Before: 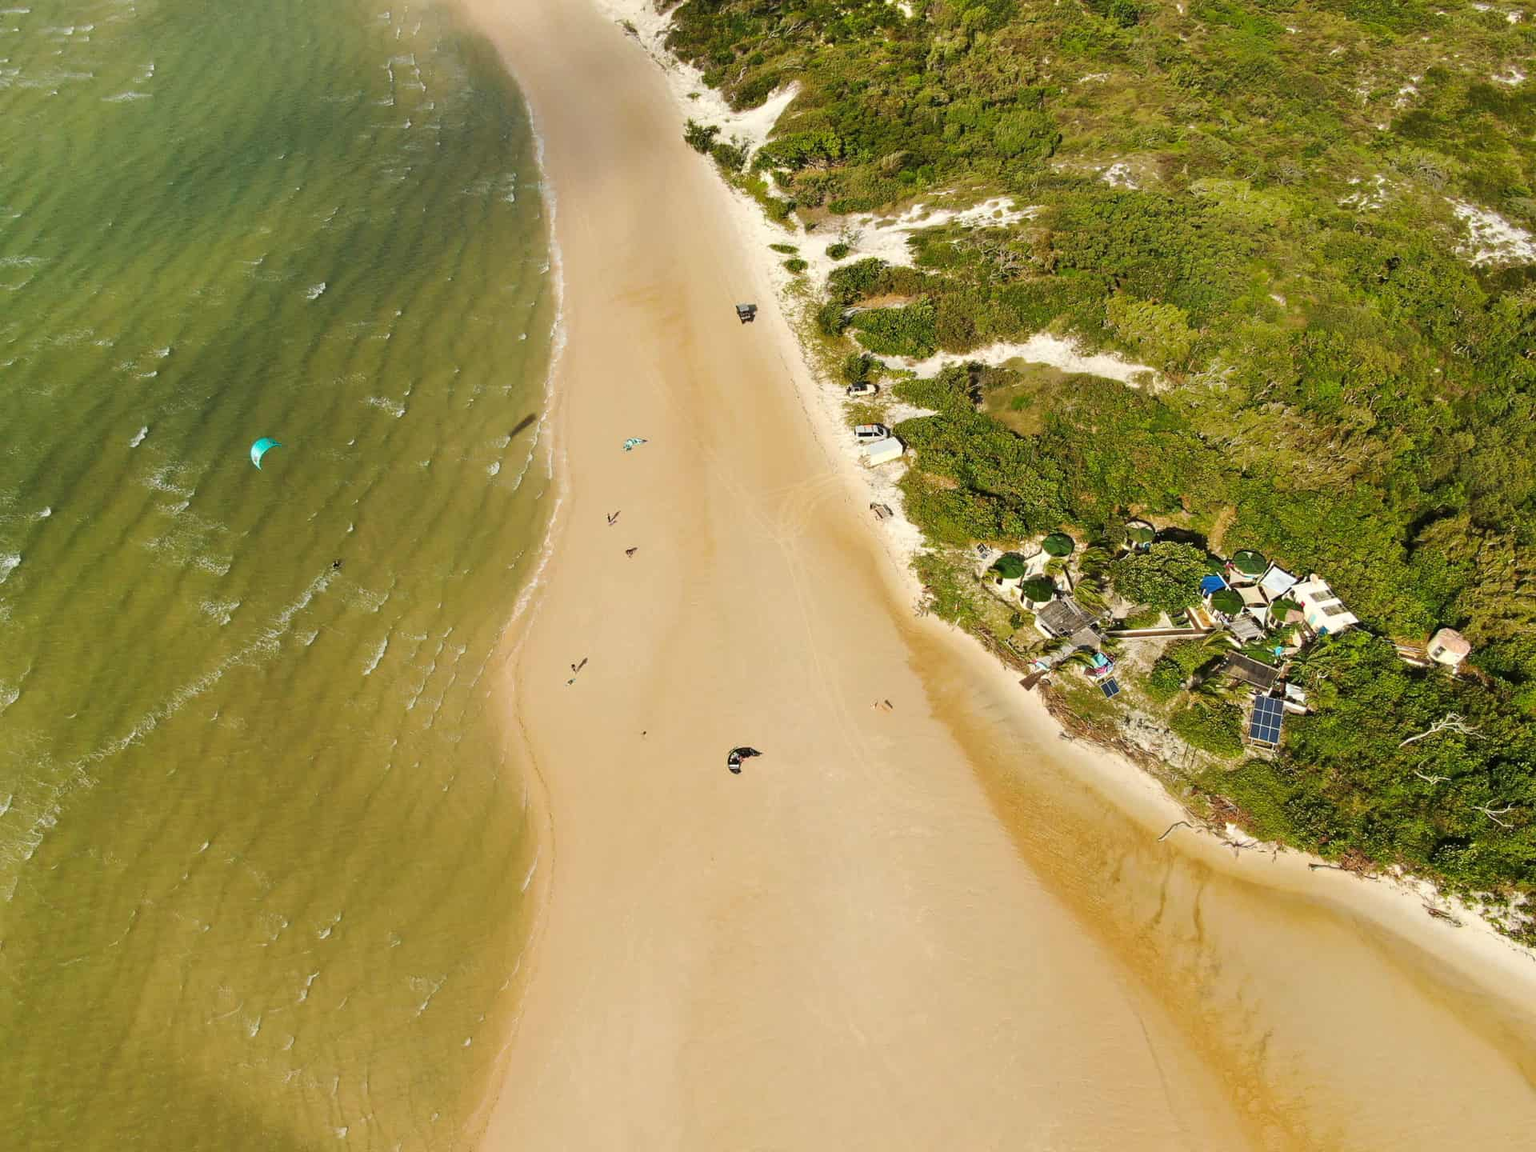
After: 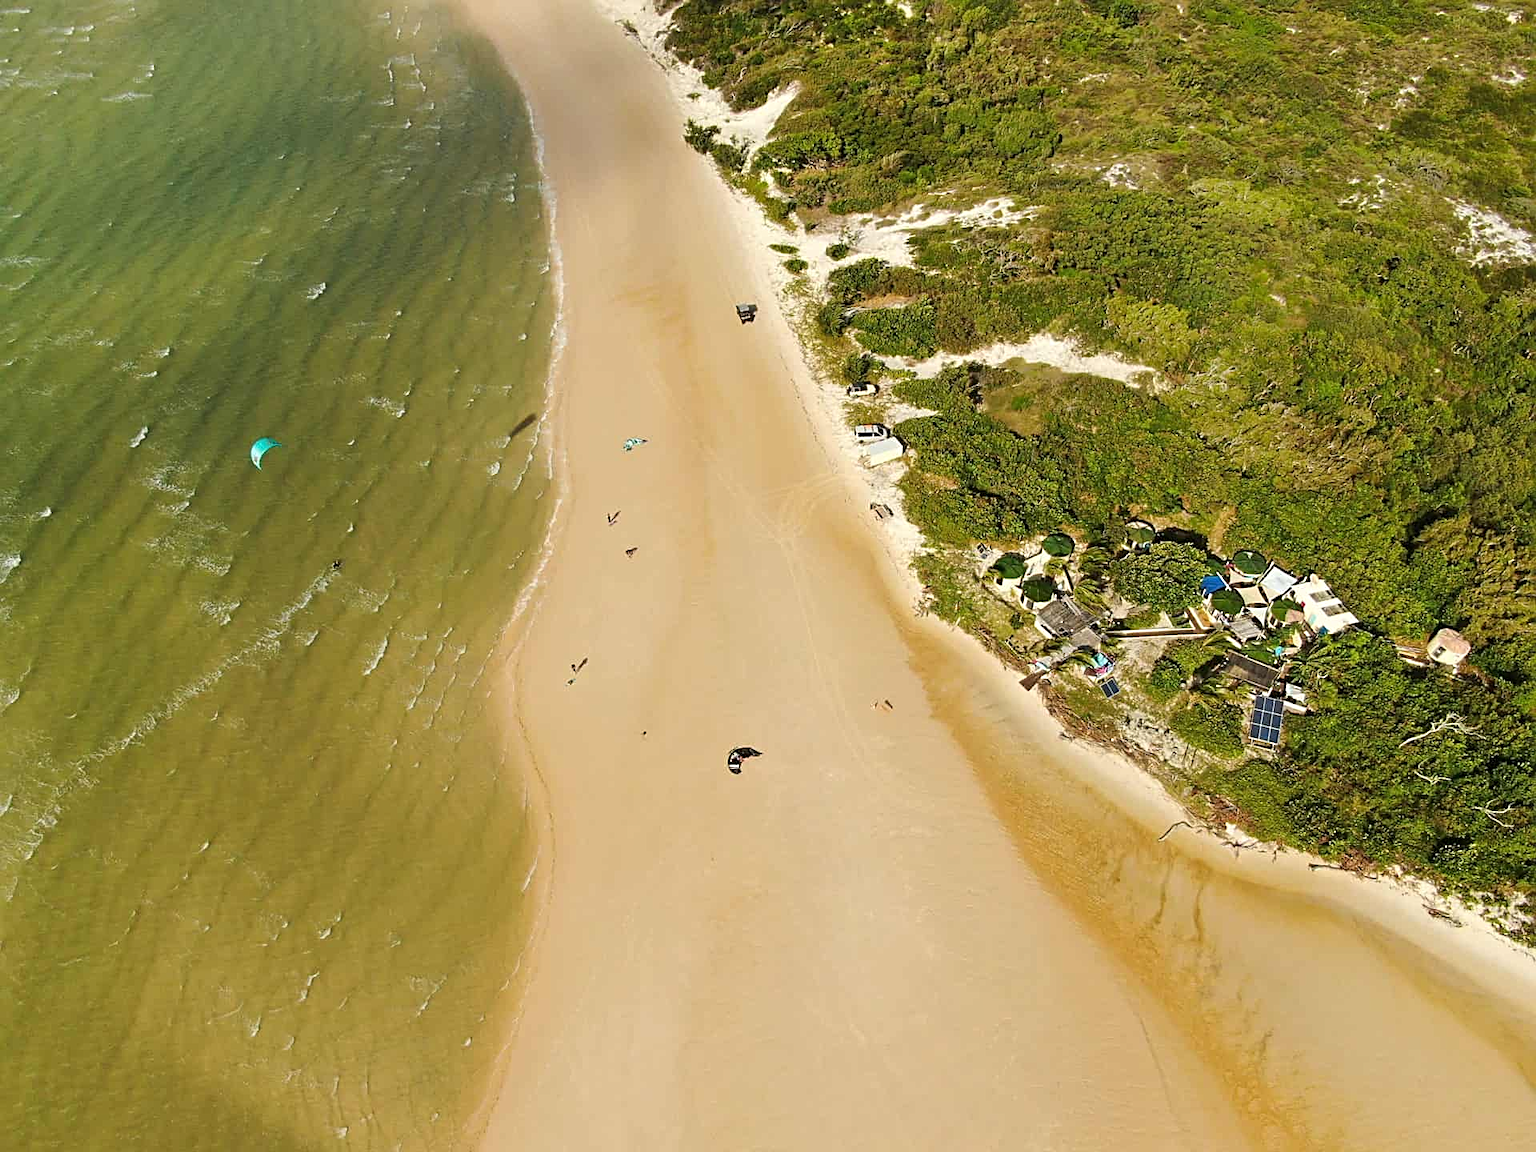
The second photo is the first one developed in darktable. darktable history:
tone equalizer: on, module defaults
sharpen: radius 2.782
